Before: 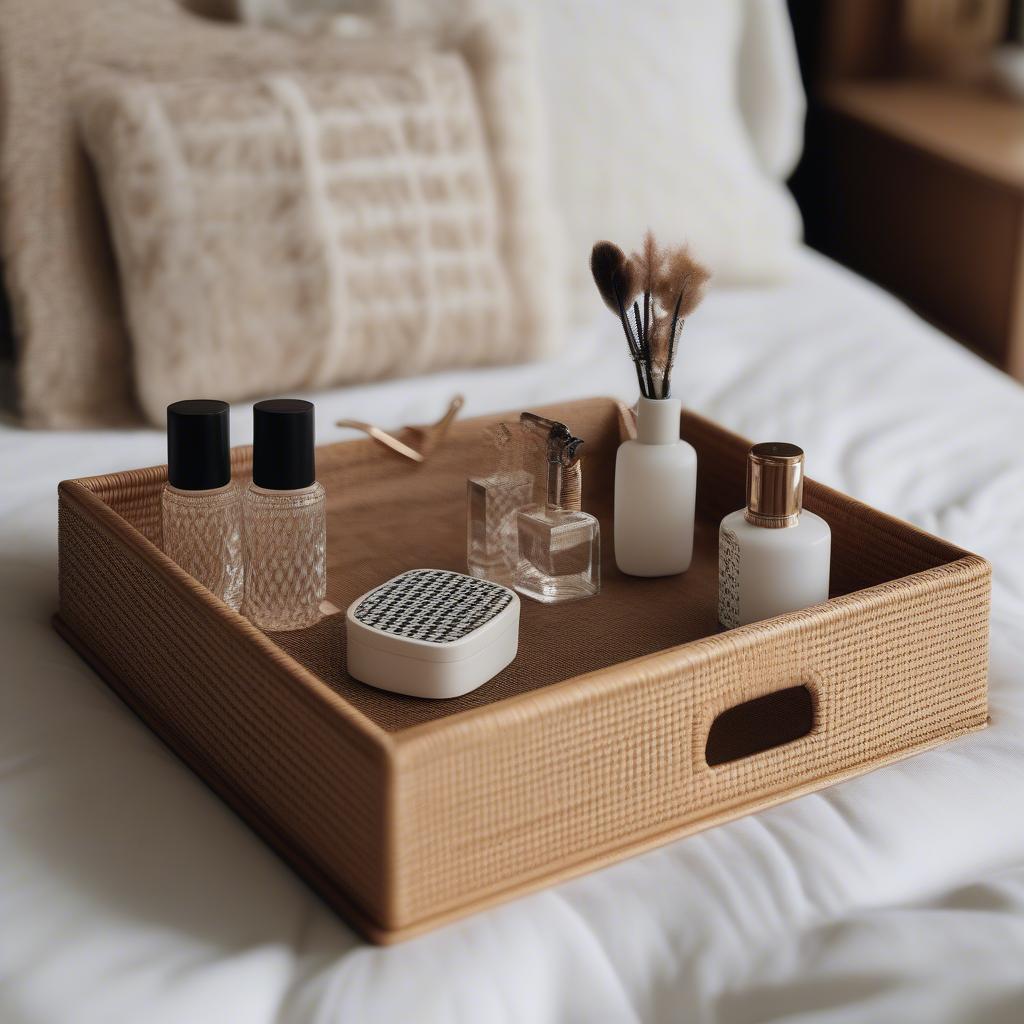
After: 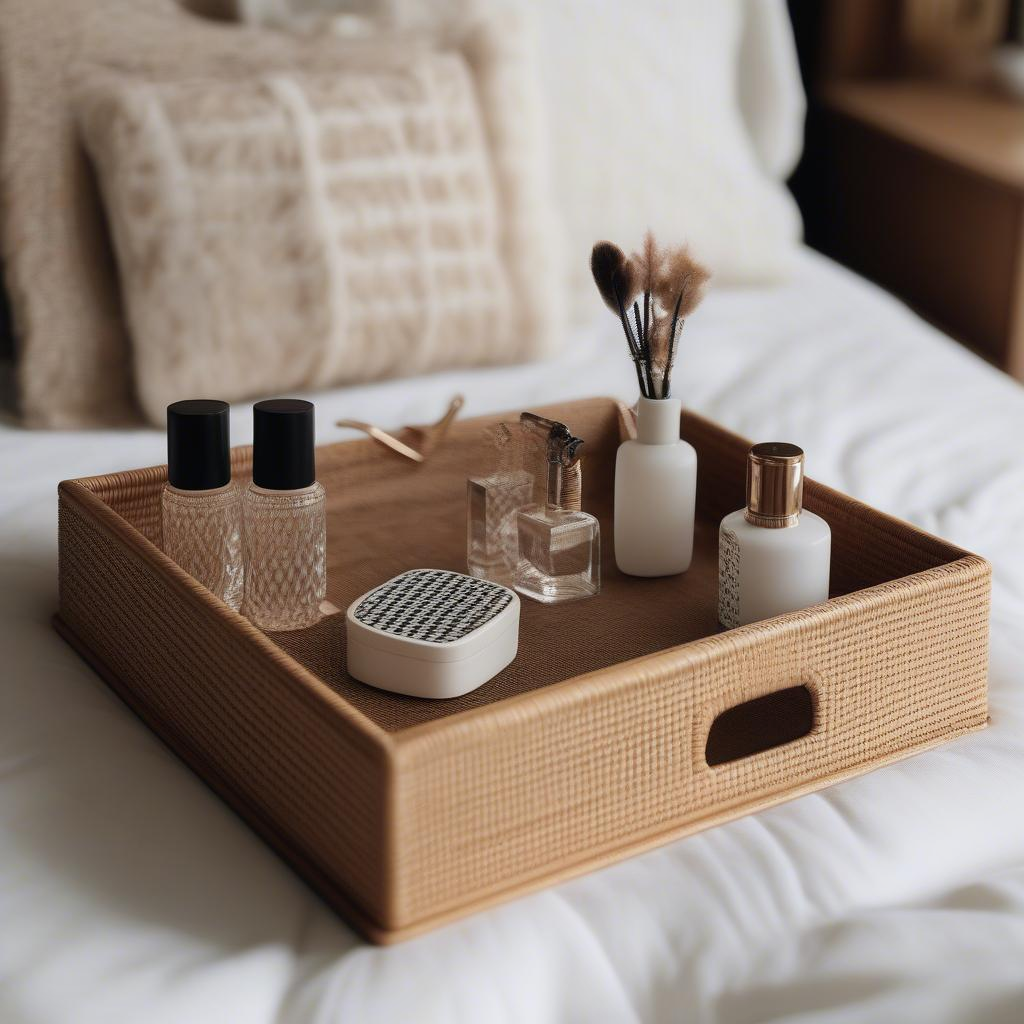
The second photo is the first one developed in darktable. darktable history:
shadows and highlights: shadows -24.51, highlights 50.16, soften with gaussian
